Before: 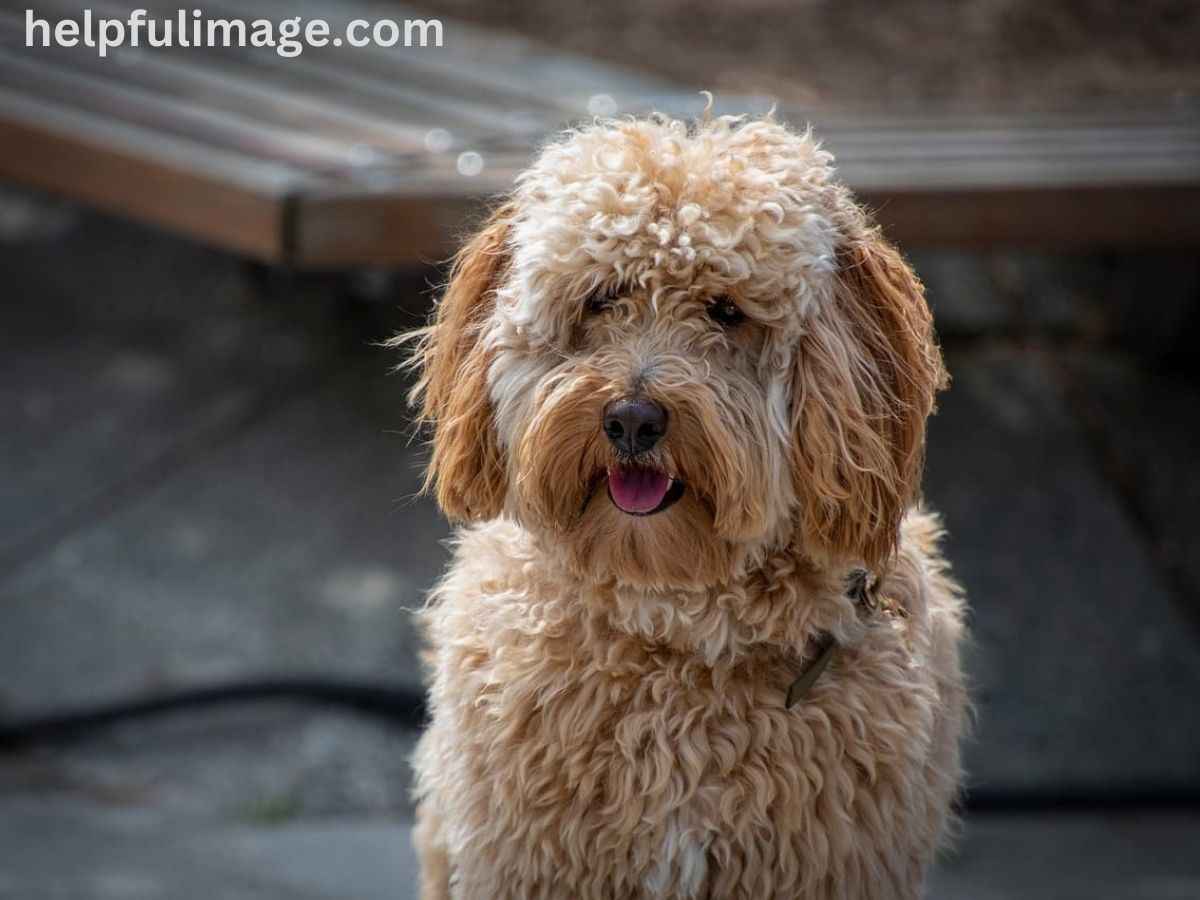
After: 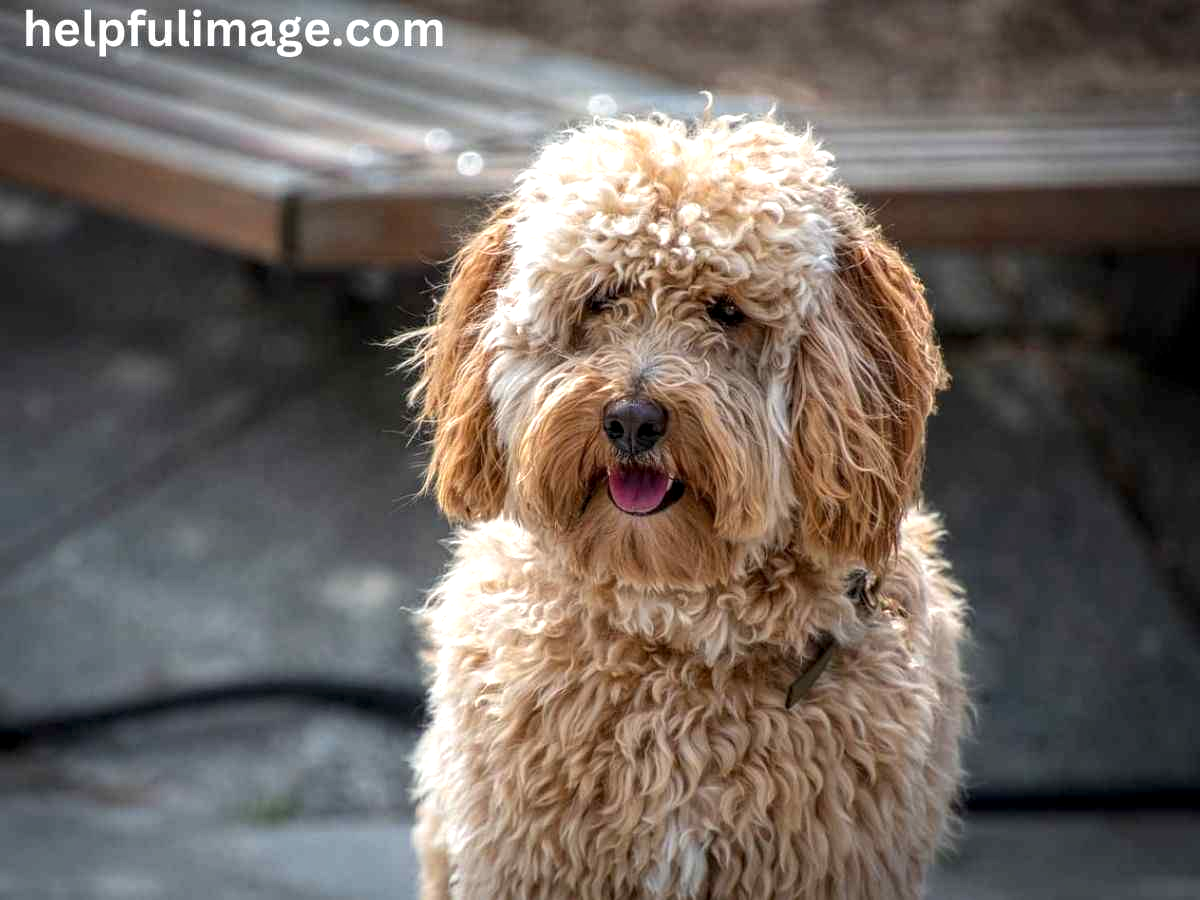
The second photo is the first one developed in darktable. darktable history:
local contrast: on, module defaults
exposure: exposure 0.566 EV, compensate highlight preservation false
